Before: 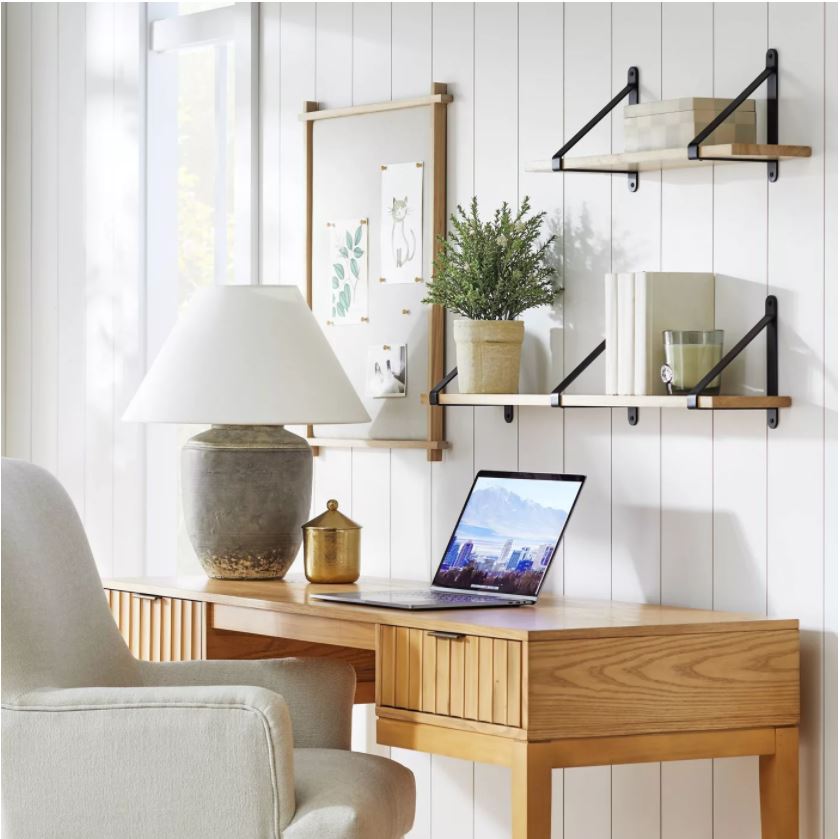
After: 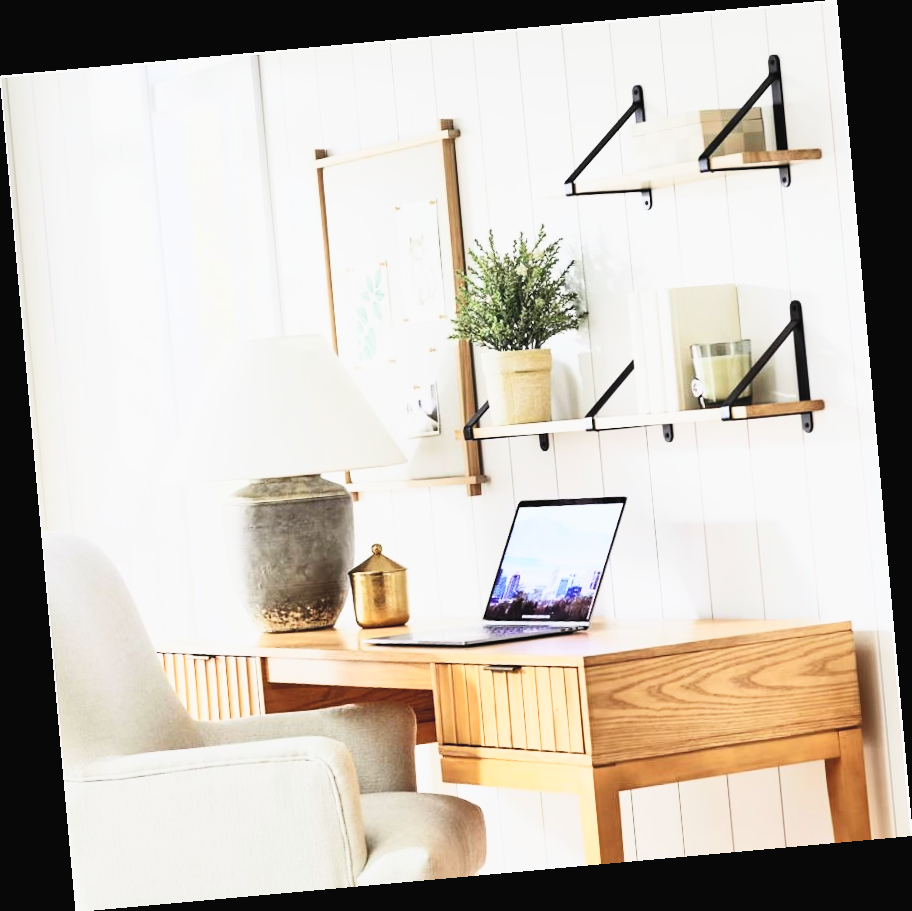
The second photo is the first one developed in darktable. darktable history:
rotate and perspective: rotation -5.2°, automatic cropping off
sigmoid: contrast 1.69, skew -0.23, preserve hue 0%, red attenuation 0.1, red rotation 0.035, green attenuation 0.1, green rotation -0.017, blue attenuation 0.15, blue rotation -0.052, base primaries Rec2020
contrast brightness saturation: contrast 0.39, brightness 0.53
